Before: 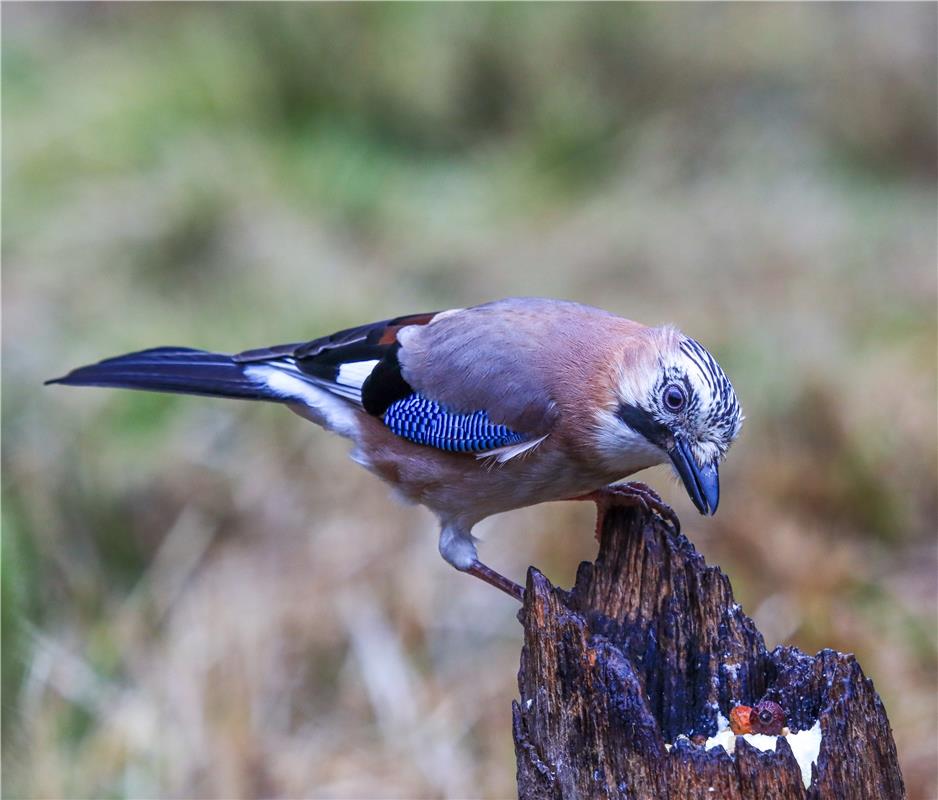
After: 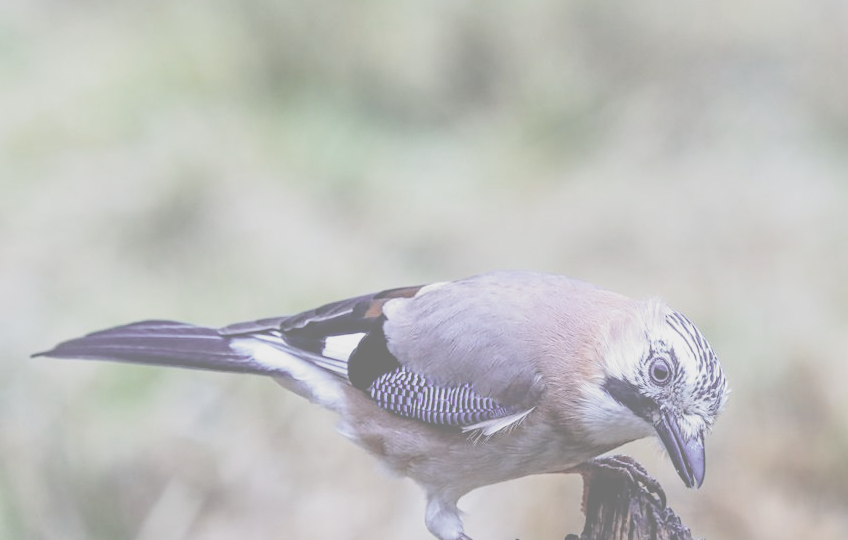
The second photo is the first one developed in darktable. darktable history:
filmic rgb: black relative exposure -8.2 EV, white relative exposure 2.2 EV, threshold 3 EV, hardness 7.11, latitude 75%, contrast 1.325, highlights saturation mix -2%, shadows ↔ highlights balance 30%, preserve chrominance no, color science v5 (2021), contrast in shadows safe, contrast in highlights safe, enable highlight reconstruction true
color balance rgb: linear chroma grading › global chroma 15%, perceptual saturation grading › global saturation 30%
contrast brightness saturation: contrast -0.32, brightness 0.75, saturation -0.78
crop: left 1.509%, top 3.452%, right 7.696%, bottom 28.452%
